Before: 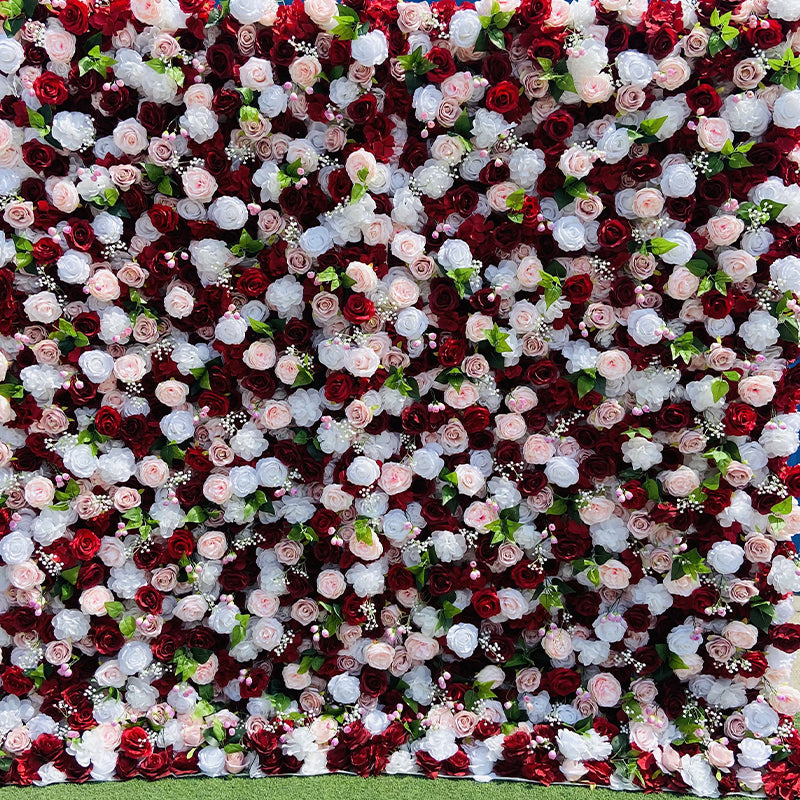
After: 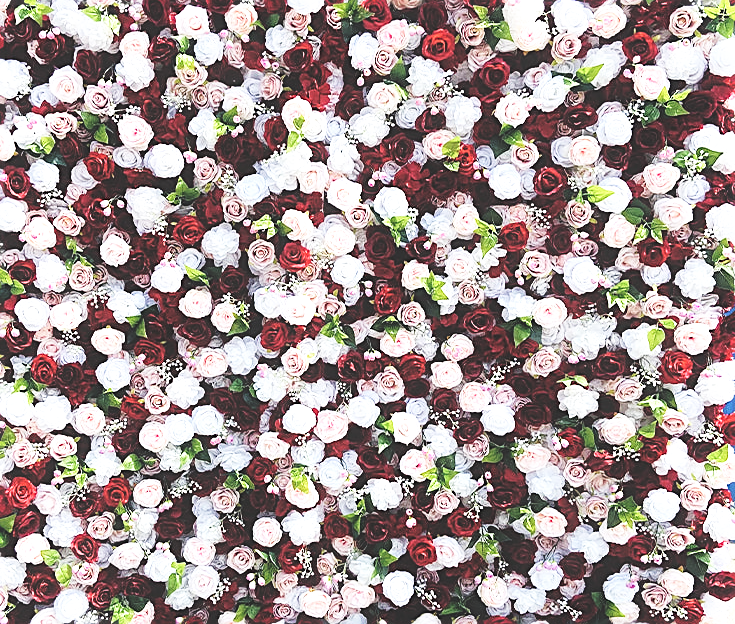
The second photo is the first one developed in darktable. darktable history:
tone equalizer: -8 EV -0.719 EV, -7 EV -0.69 EV, -6 EV -0.617 EV, -5 EV -0.384 EV, -3 EV 0.396 EV, -2 EV 0.6 EV, -1 EV 0.688 EV, +0 EV 0.745 EV
contrast equalizer: y [[0.439, 0.44, 0.442, 0.457, 0.493, 0.498], [0.5 ×6], [0.5 ×6], [0 ×6], [0 ×6]], mix 0.19
base curve: curves: ch0 [(0, 0) (0.005, 0.002) (0.15, 0.3) (0.4, 0.7) (0.75, 0.95) (1, 1)], preserve colors none
sharpen: on, module defaults
local contrast: mode bilateral grid, contrast 19, coarseness 51, detail 119%, midtone range 0.2
crop: left 8.116%, top 6.604%, bottom 15.337%
shadows and highlights: shadows 31.06, highlights 0.68, soften with gaussian
exposure: black level correction -0.025, exposure -0.12 EV, compensate highlight preservation false
